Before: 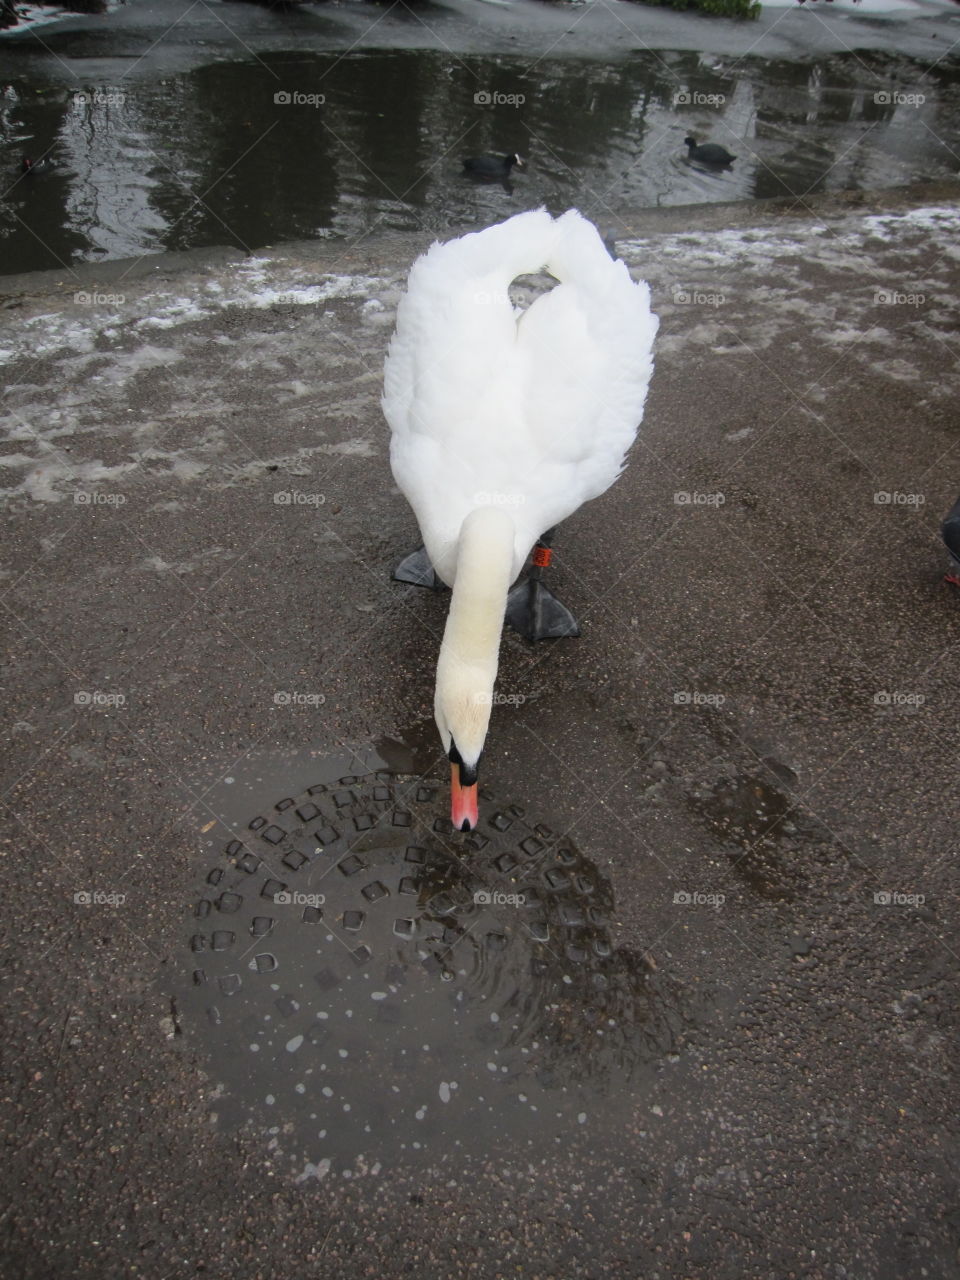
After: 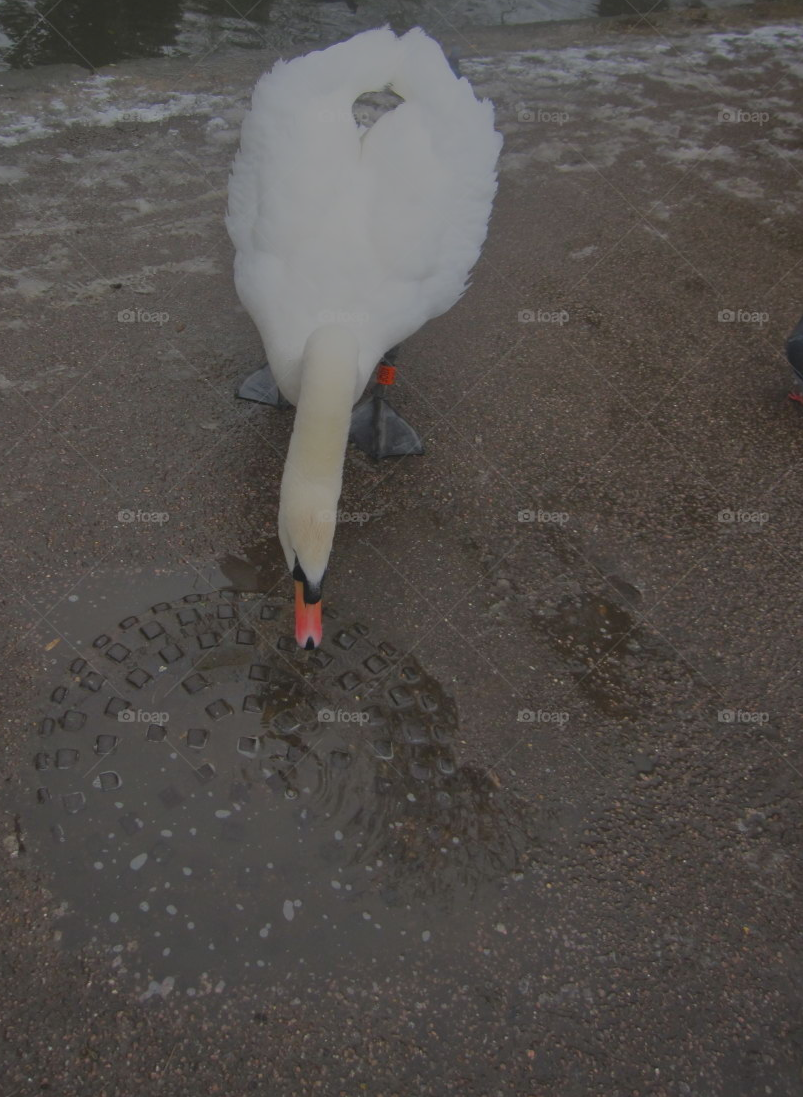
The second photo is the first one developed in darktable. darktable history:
tone equalizer: -8 EV -0.026 EV, -7 EV 0.011 EV, -6 EV -0.006 EV, -5 EV 0.004 EV, -4 EV -0.029 EV, -3 EV -0.231 EV, -2 EV -0.681 EV, -1 EV -0.992 EV, +0 EV -0.992 EV, mask exposure compensation -0.492 EV
local contrast: detail 69%
crop: left 16.301%, top 14.267%
